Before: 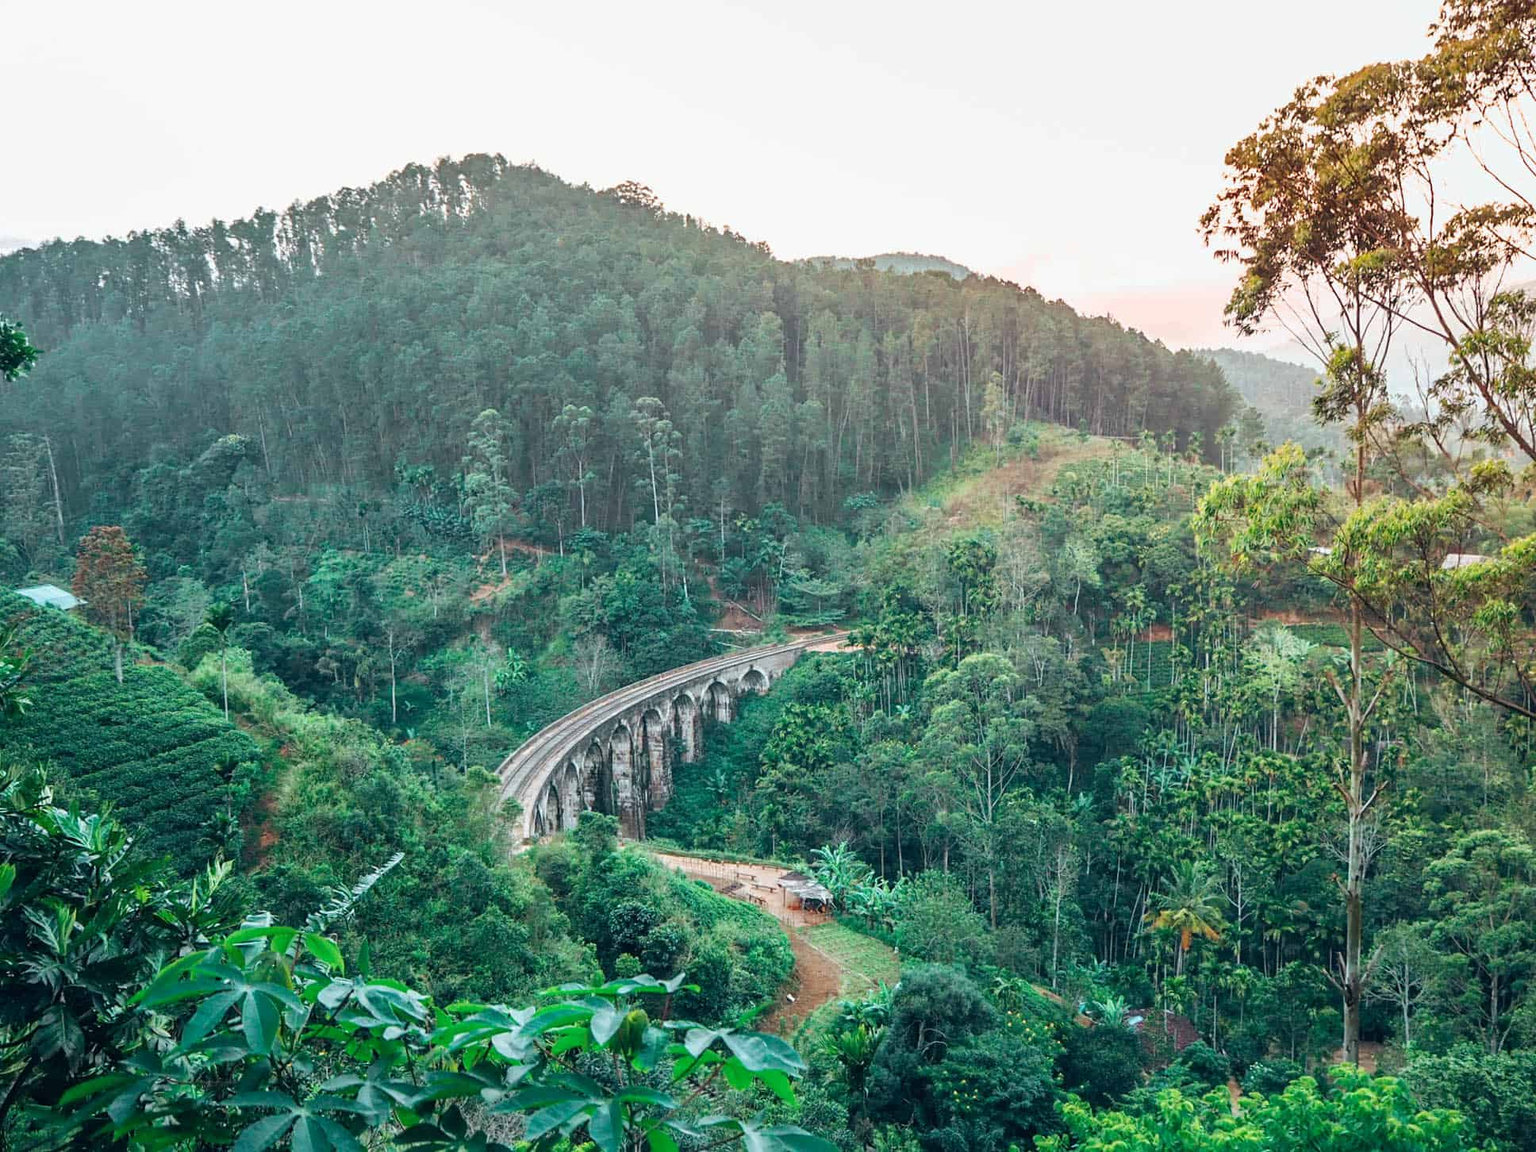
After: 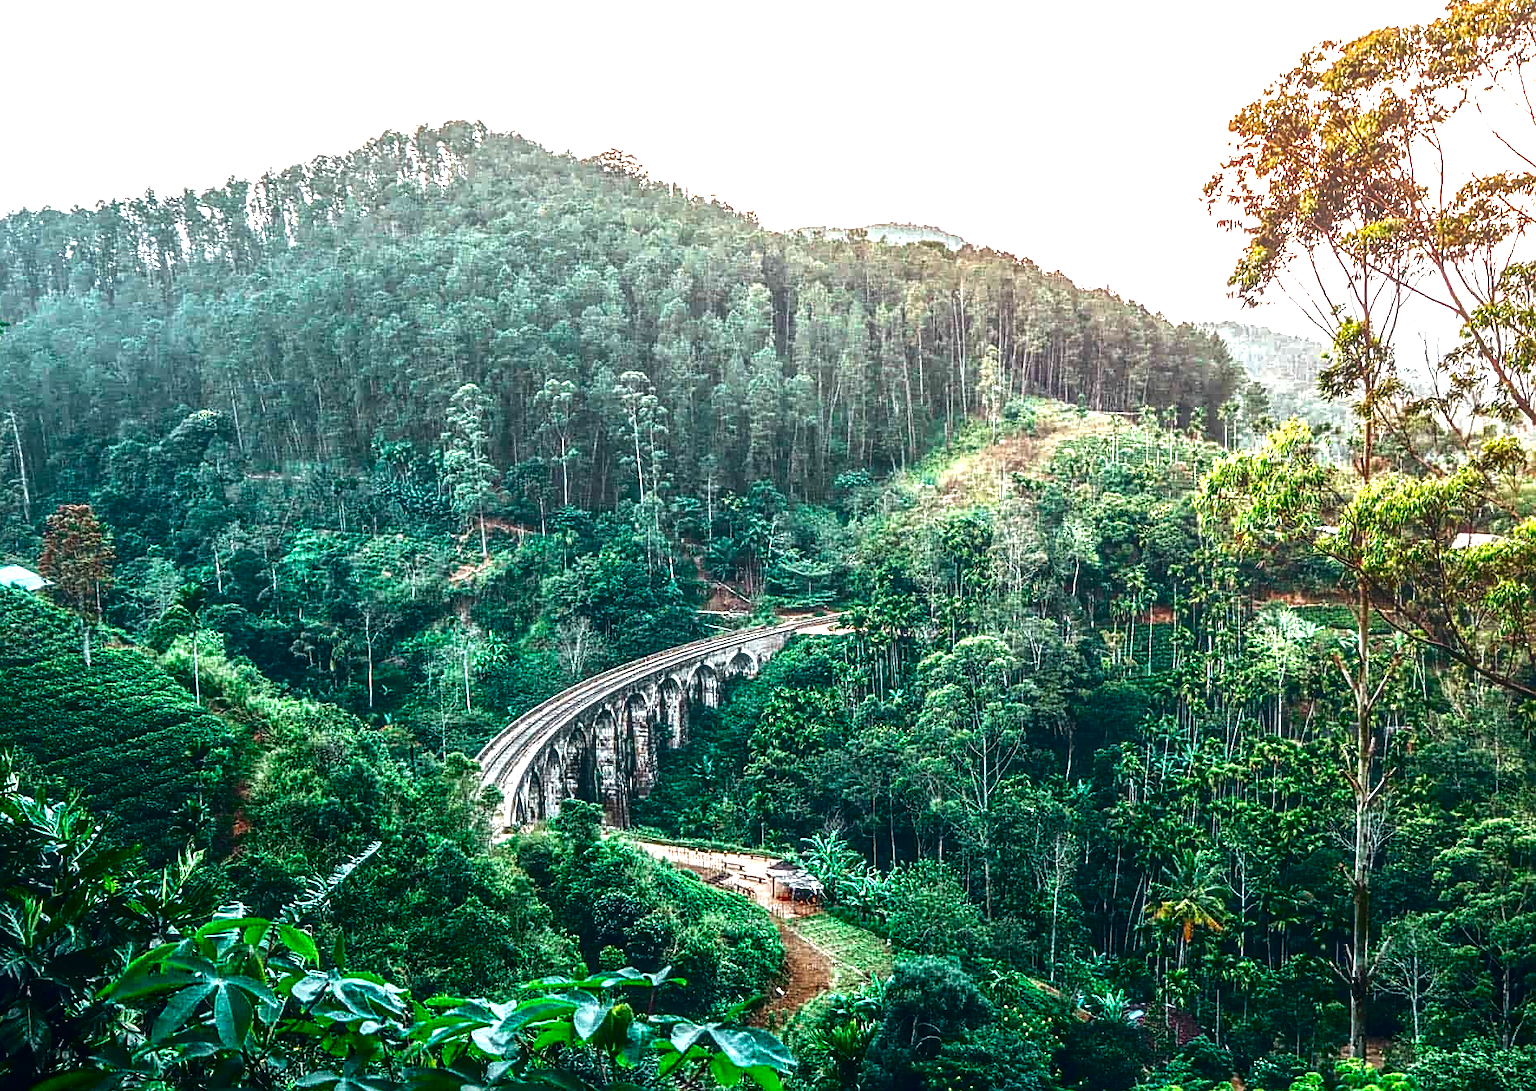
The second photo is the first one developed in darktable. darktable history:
exposure: black level correction 0, exposure 0.5 EV, compensate highlight preservation false
crop: left 2.304%, top 3.258%, right 0.772%, bottom 4.897%
sharpen: on, module defaults
contrast brightness saturation: contrast 0.093, brightness -0.579, saturation 0.166
local contrast: highlights 0%, shadows 1%, detail 133%
tone equalizer: -8 EV -0.377 EV, -7 EV -0.401 EV, -6 EV -0.322 EV, -5 EV -0.233 EV, -3 EV 0.204 EV, -2 EV 0.346 EV, -1 EV 0.402 EV, +0 EV 0.411 EV, edges refinement/feathering 500, mask exposure compensation -1.57 EV, preserve details no
